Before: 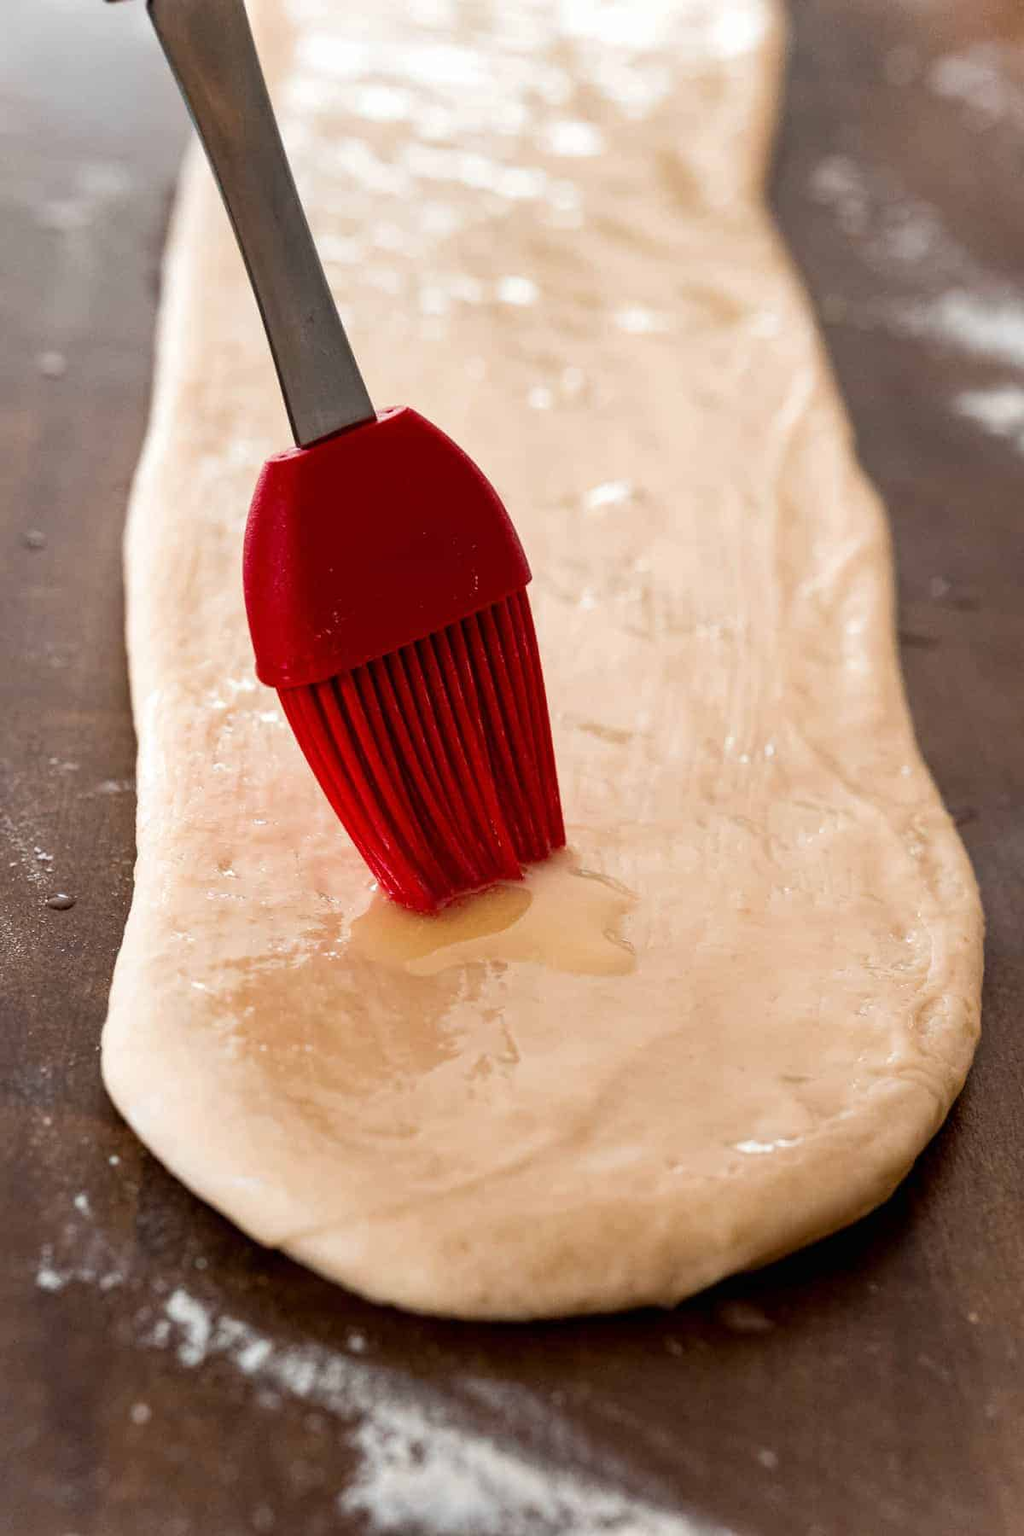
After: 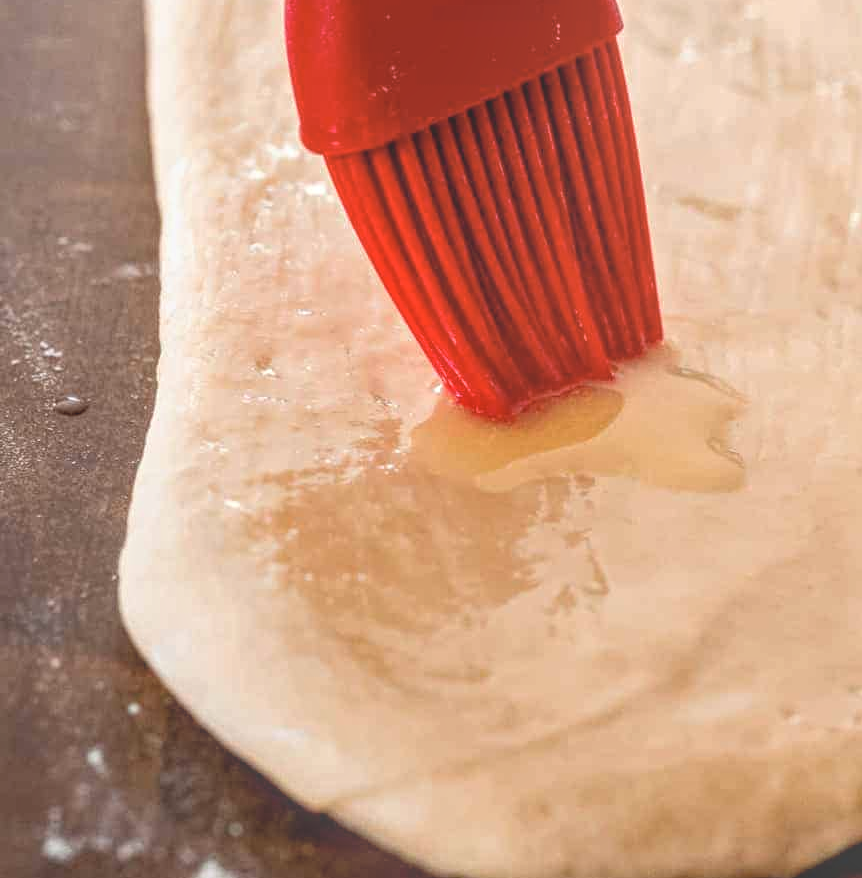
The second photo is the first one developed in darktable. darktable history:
local contrast: highlights 71%, shadows 15%, midtone range 0.191
color correction: highlights b* -0.009
crop: top 36.185%, right 28.121%, bottom 14.998%
exposure: exposure 0.152 EV, compensate highlight preservation false
